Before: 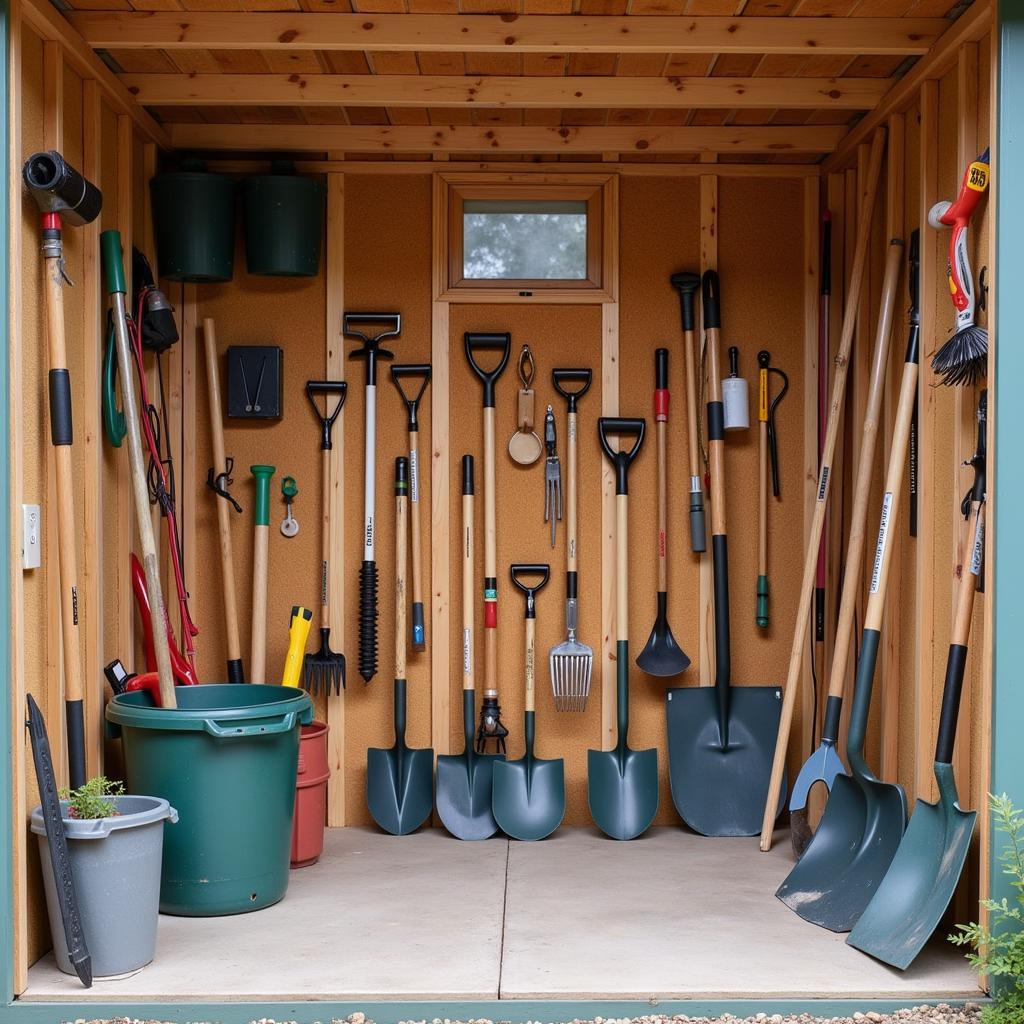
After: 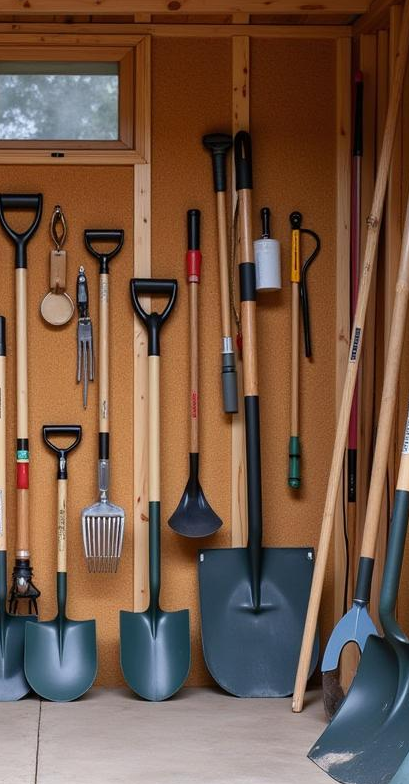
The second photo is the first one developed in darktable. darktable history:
crop: left 45.772%, top 13.596%, right 14.237%, bottom 9.838%
tone curve: color space Lab, independent channels, preserve colors none
